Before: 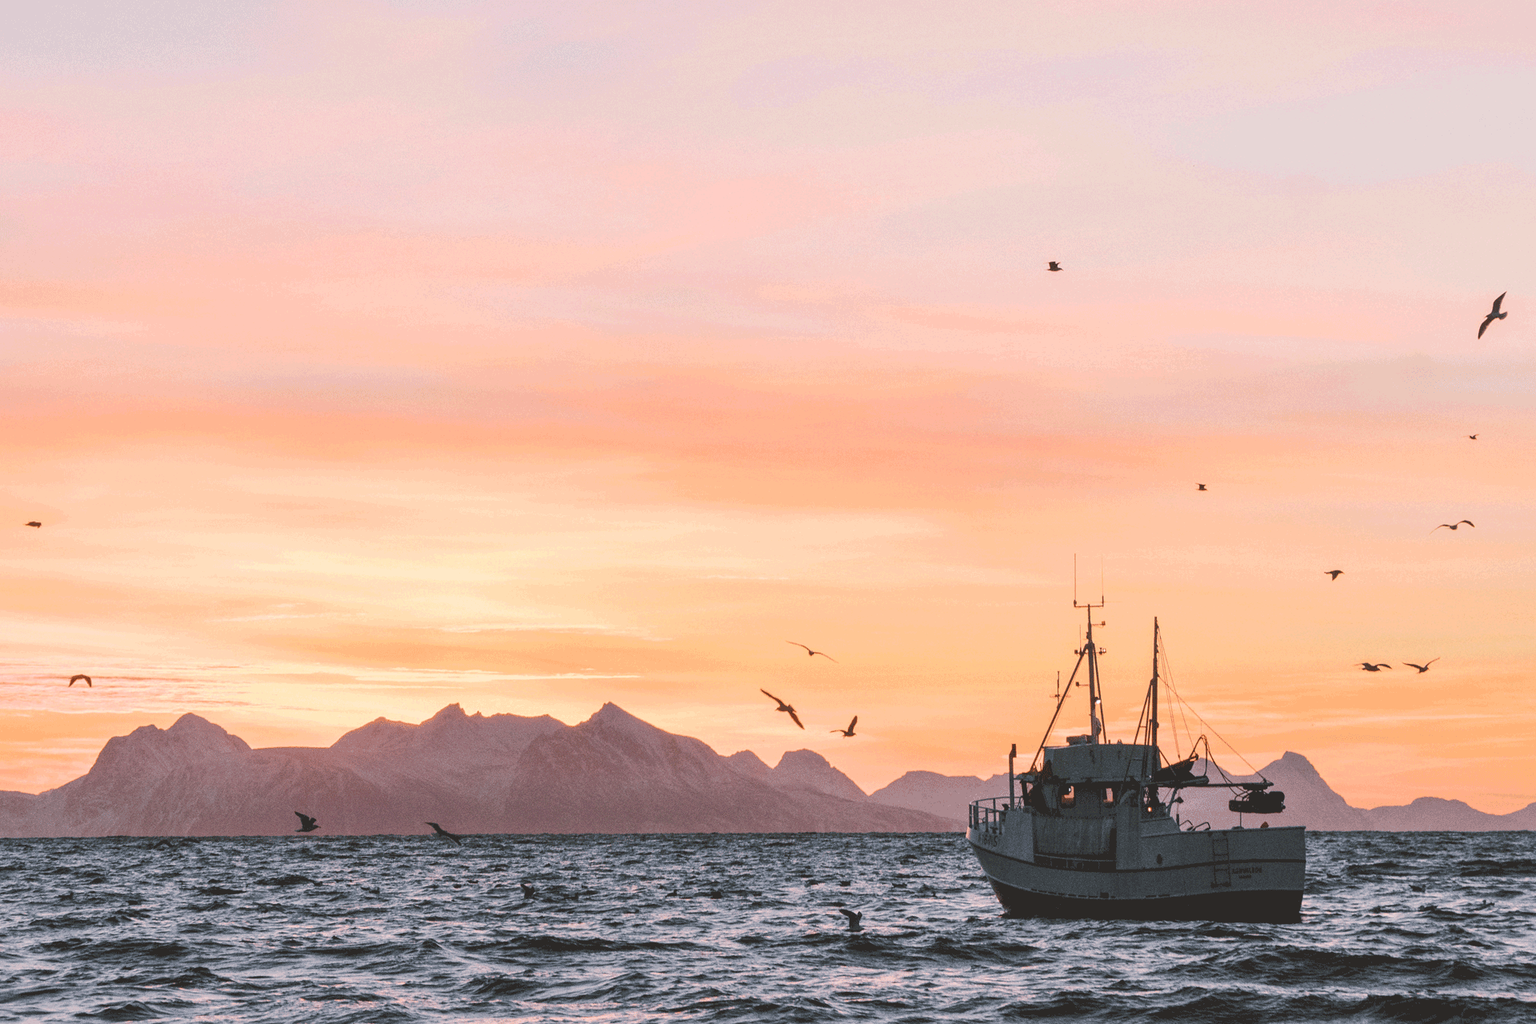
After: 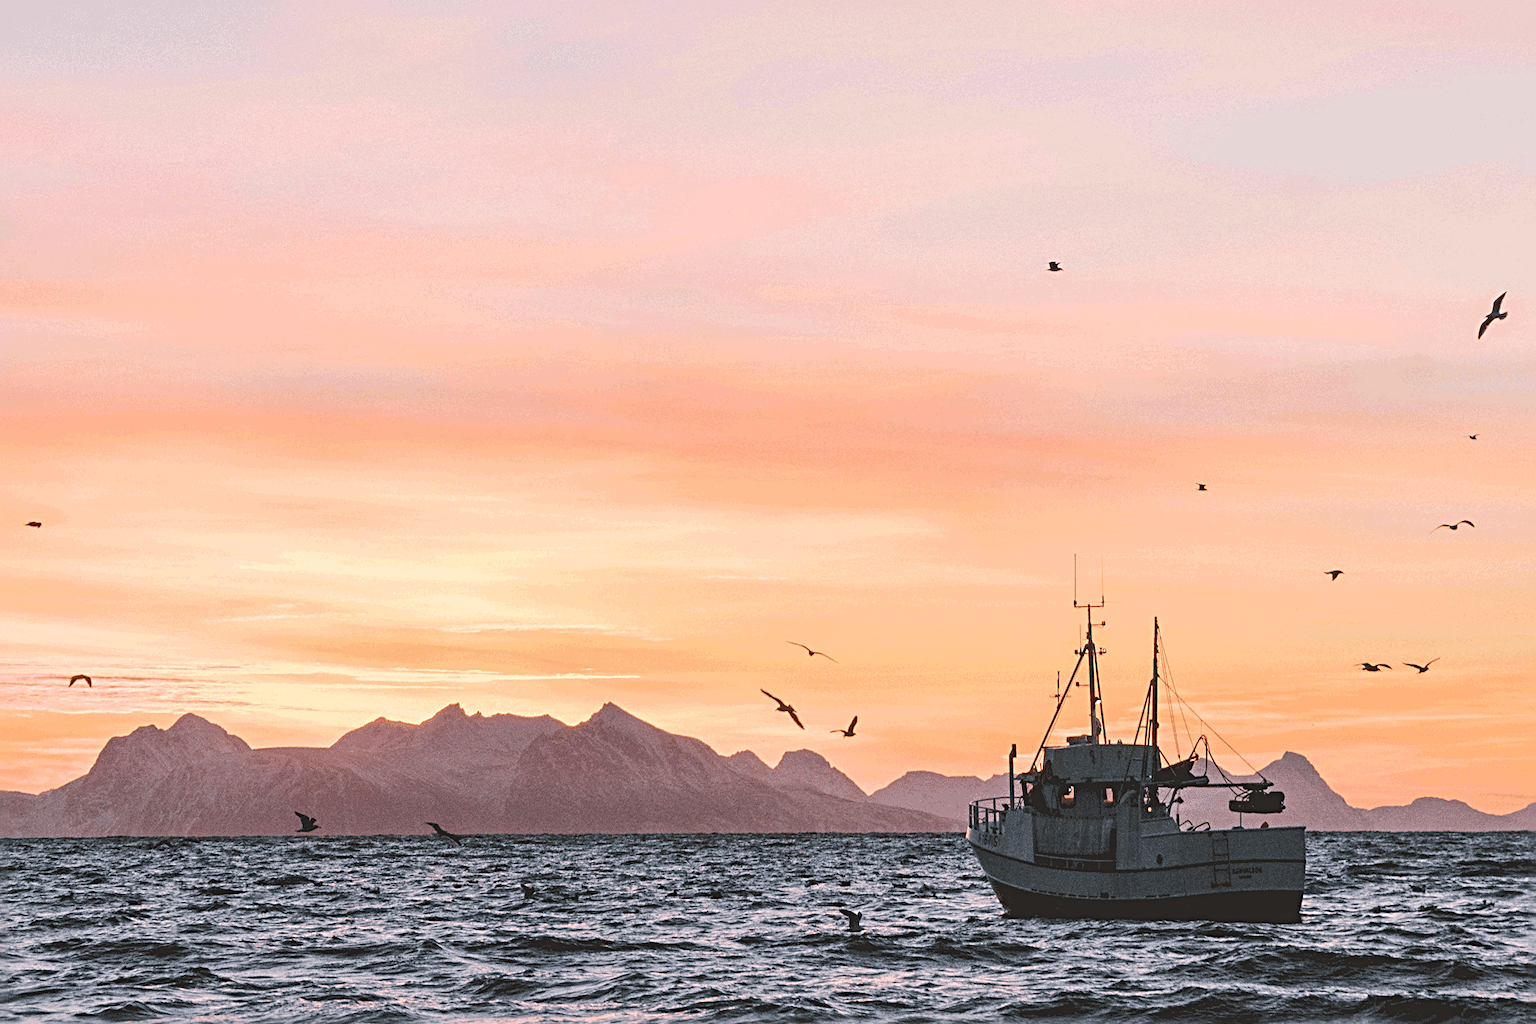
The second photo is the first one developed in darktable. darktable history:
white balance: red 1, blue 1
sharpen: radius 4
local contrast: highlights 100%, shadows 100%, detail 120%, midtone range 0.2
